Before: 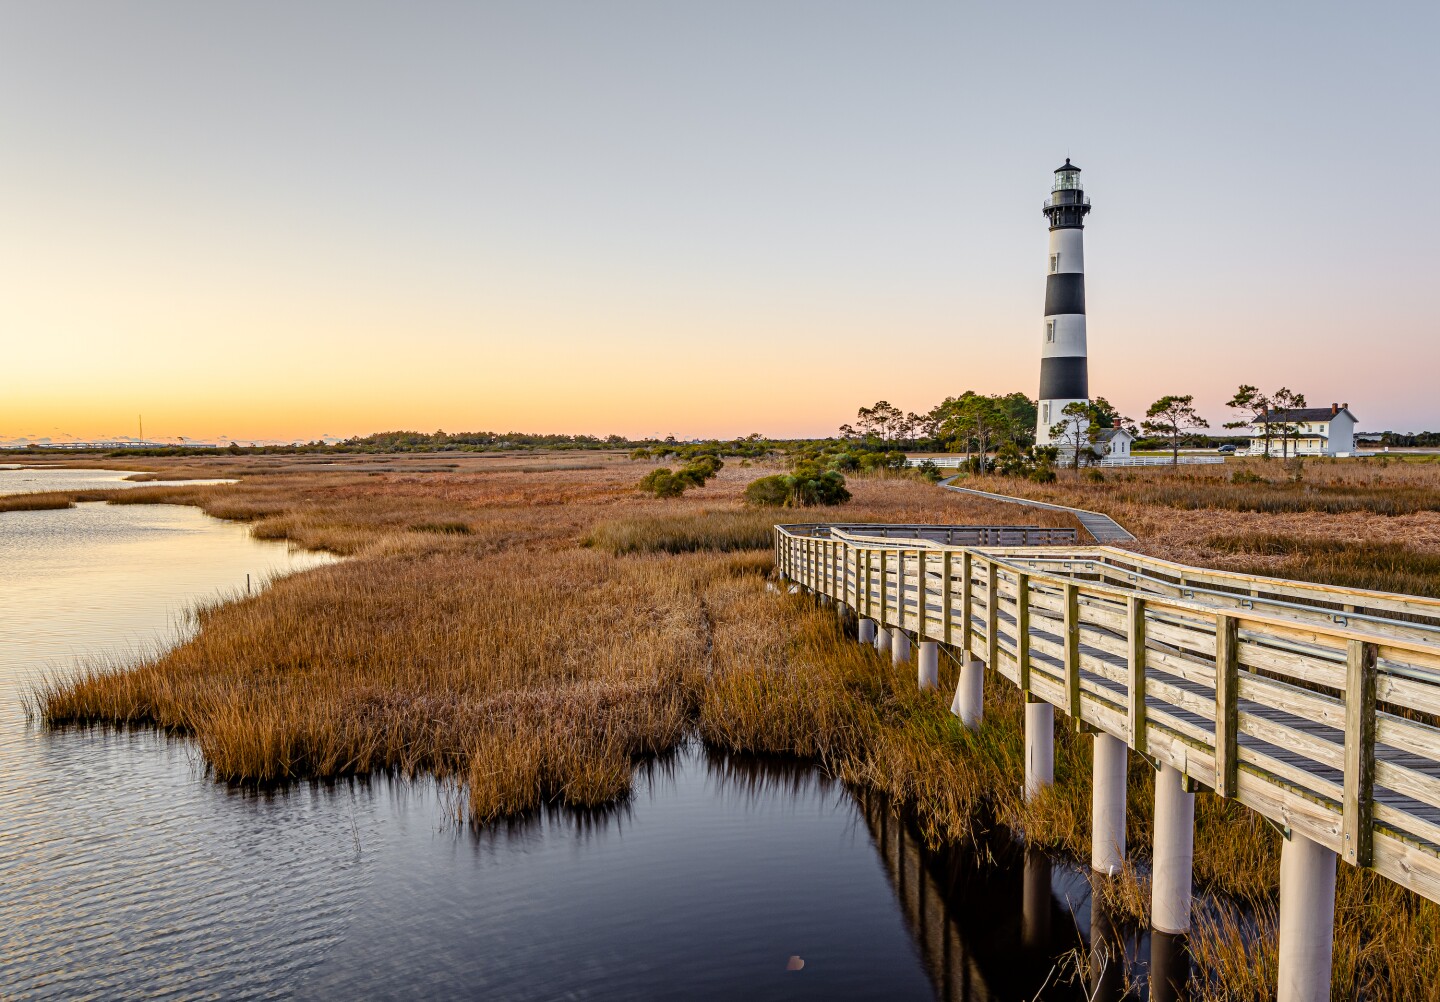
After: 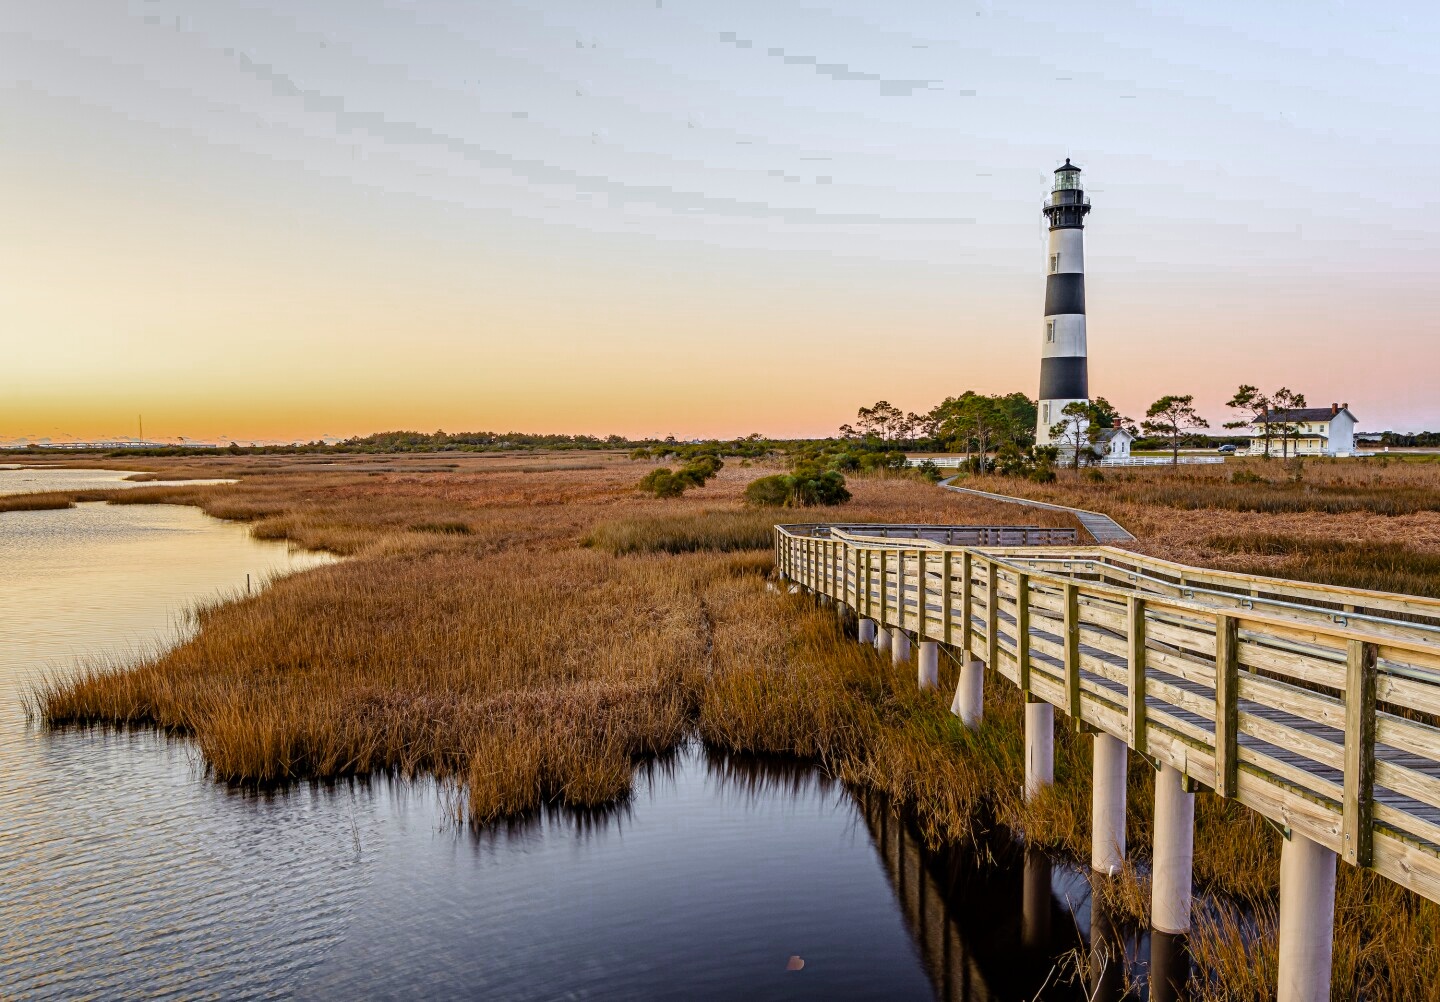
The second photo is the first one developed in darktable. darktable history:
velvia: on, module defaults
color zones: curves: ch0 [(0.203, 0.433) (0.607, 0.517) (0.697, 0.696) (0.705, 0.897)]
